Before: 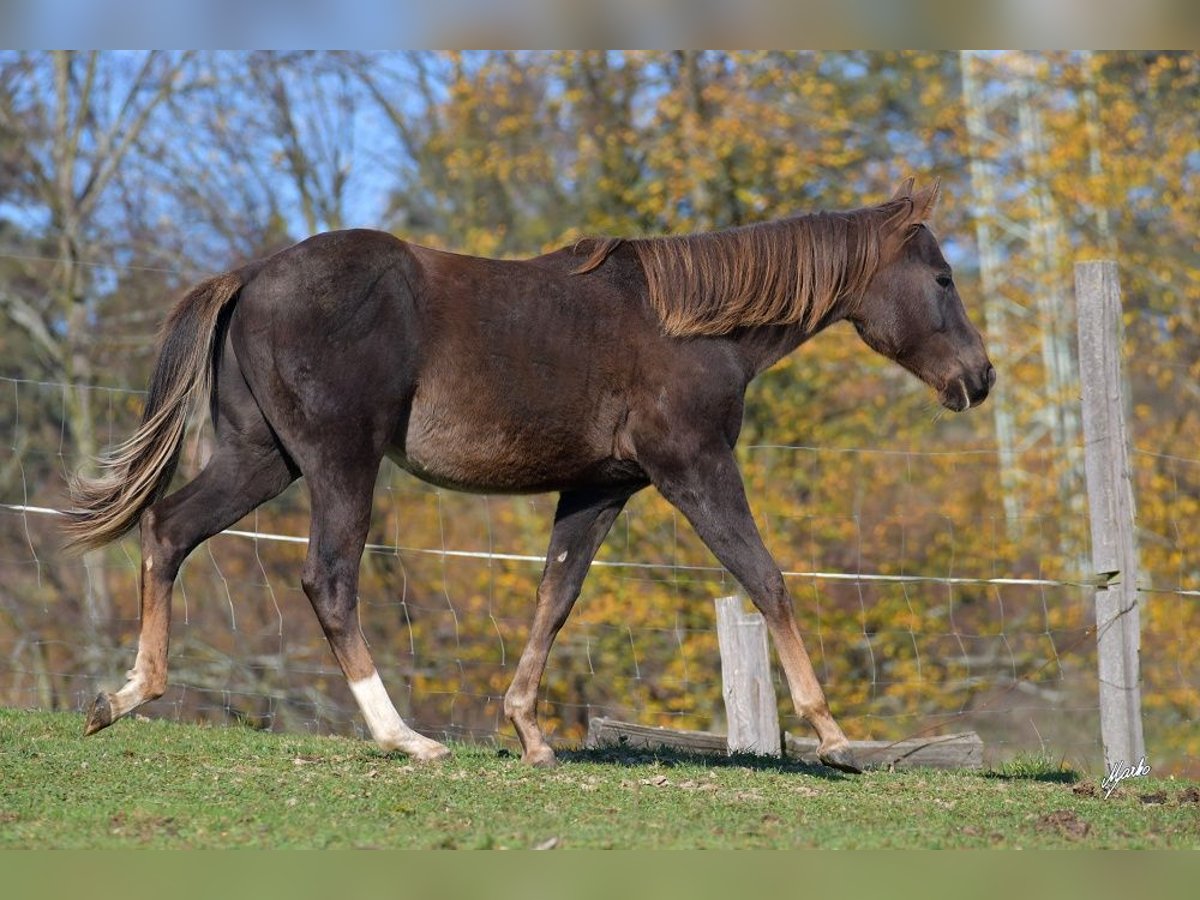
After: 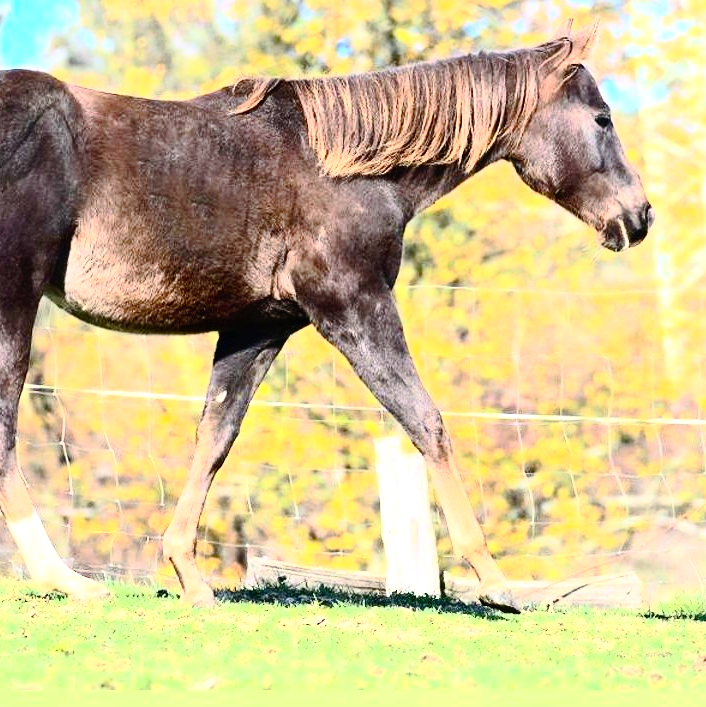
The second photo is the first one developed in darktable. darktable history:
exposure: black level correction 0, exposure 1.391 EV, compensate highlight preservation false
contrast brightness saturation: contrast 0.612, brightness 0.347, saturation 0.136
crop and rotate: left 28.44%, top 17.877%, right 12.69%, bottom 3.482%
tone curve: curves: ch0 [(0, 0) (0.003, 0.001) (0.011, 0.002) (0.025, 0.007) (0.044, 0.015) (0.069, 0.022) (0.1, 0.03) (0.136, 0.056) (0.177, 0.115) (0.224, 0.177) (0.277, 0.244) (0.335, 0.322) (0.399, 0.398) (0.468, 0.471) (0.543, 0.545) (0.623, 0.614) (0.709, 0.685) (0.801, 0.765) (0.898, 0.867) (1, 1)], preserve colors none
